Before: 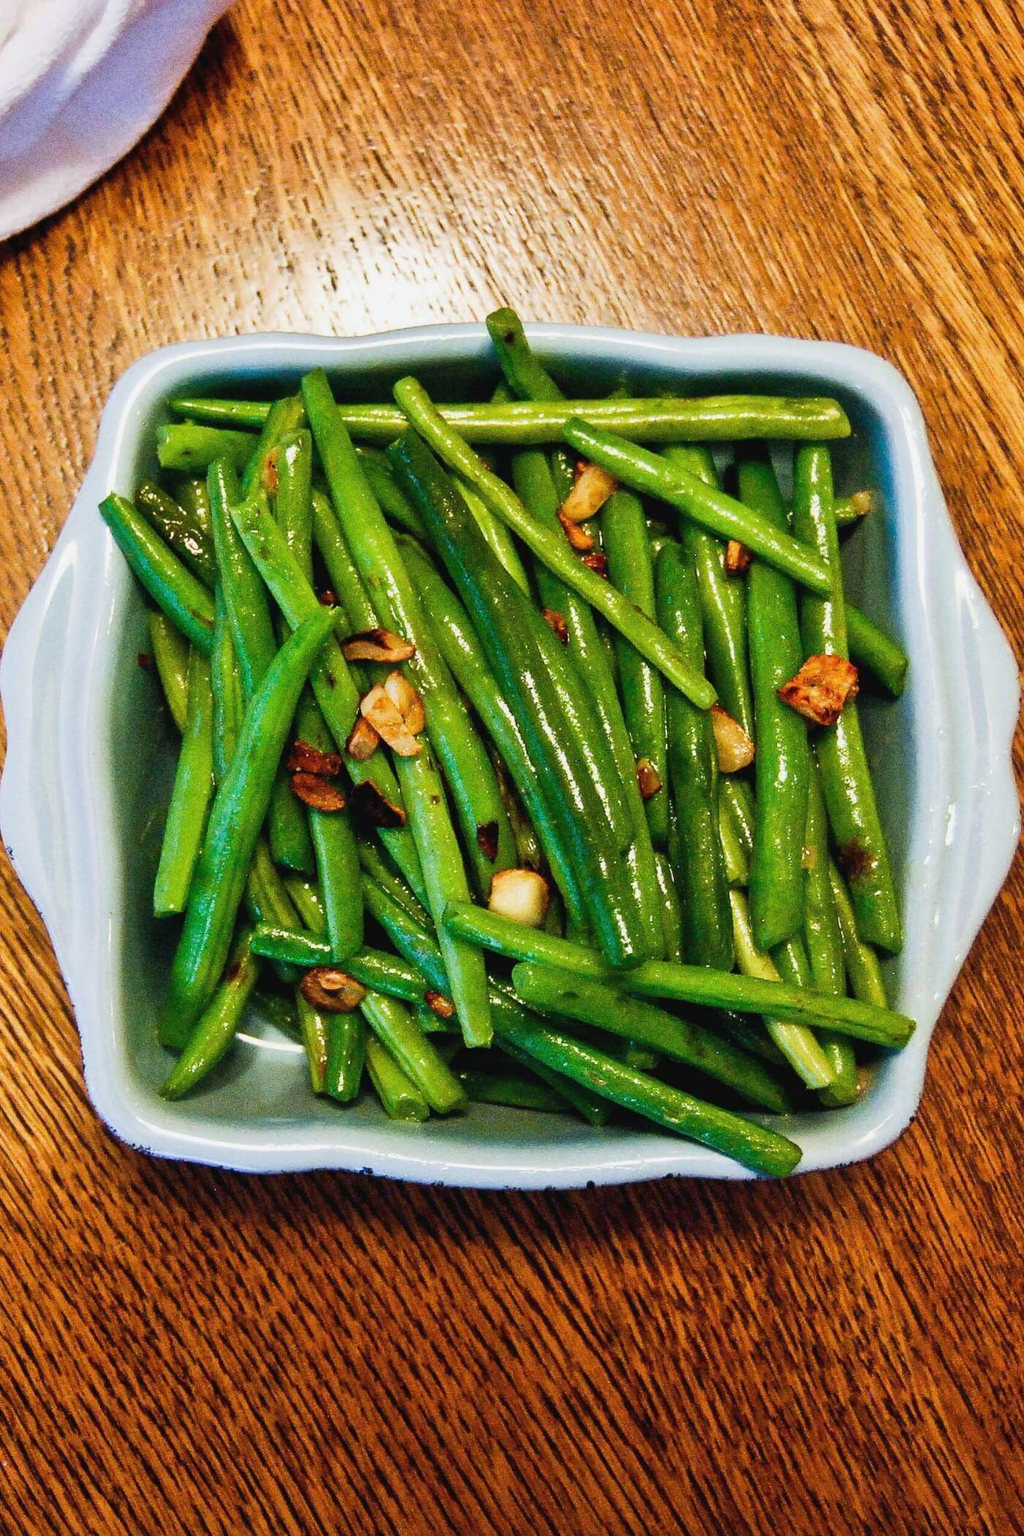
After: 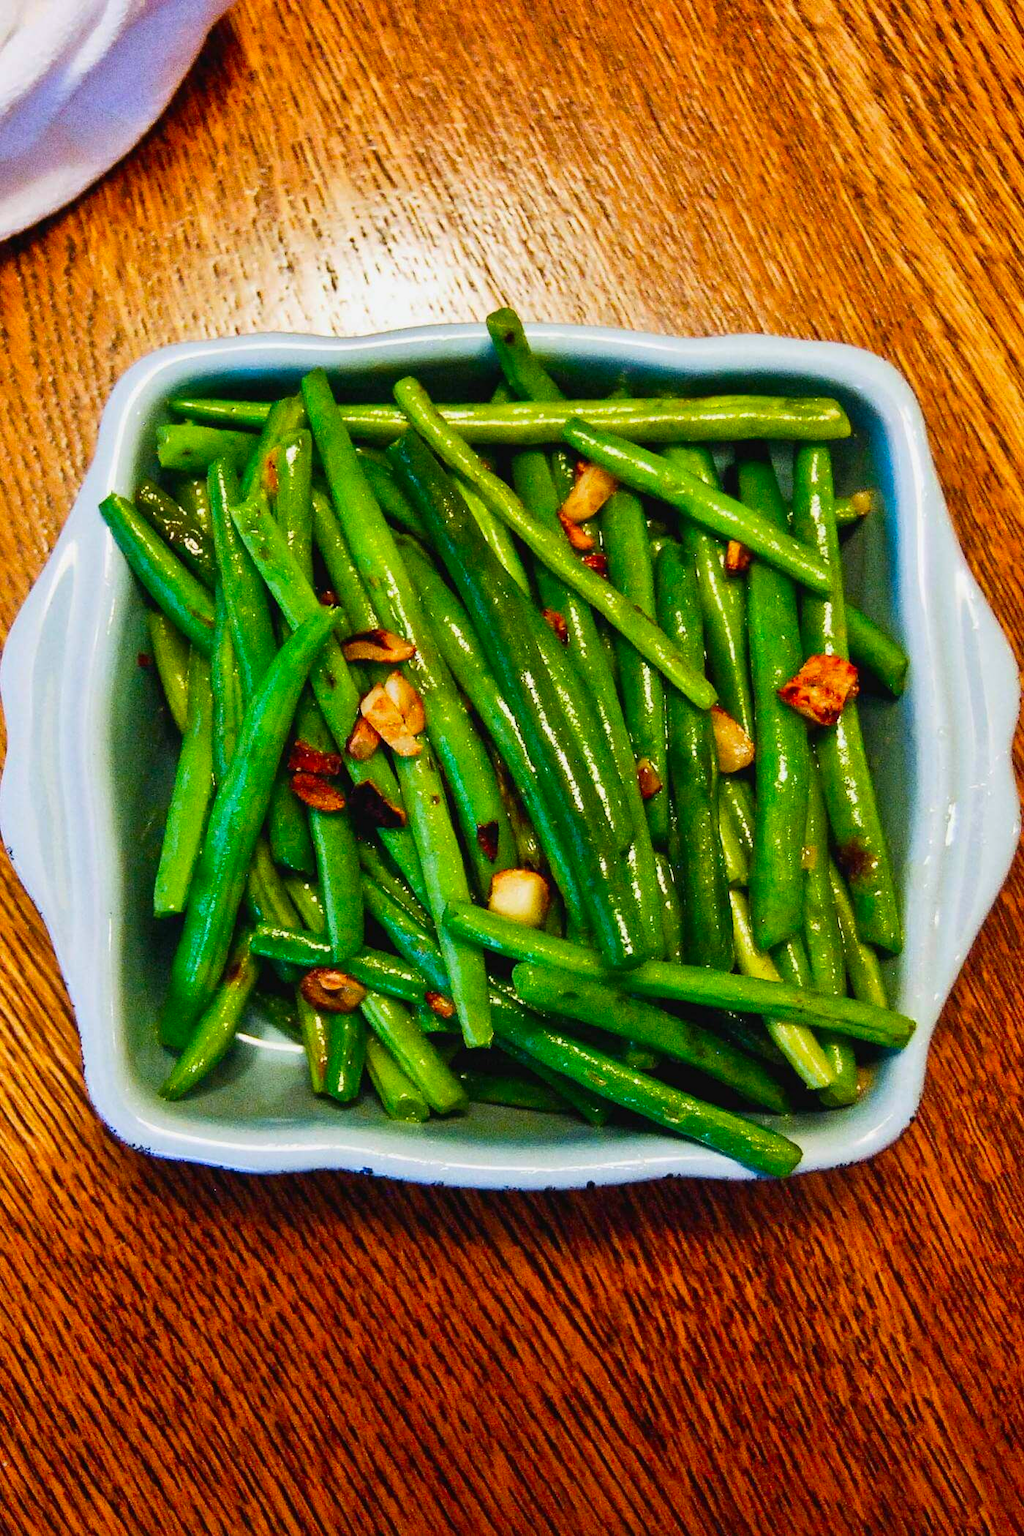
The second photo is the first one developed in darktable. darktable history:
contrast brightness saturation: brightness -0.02, saturation 0.35
